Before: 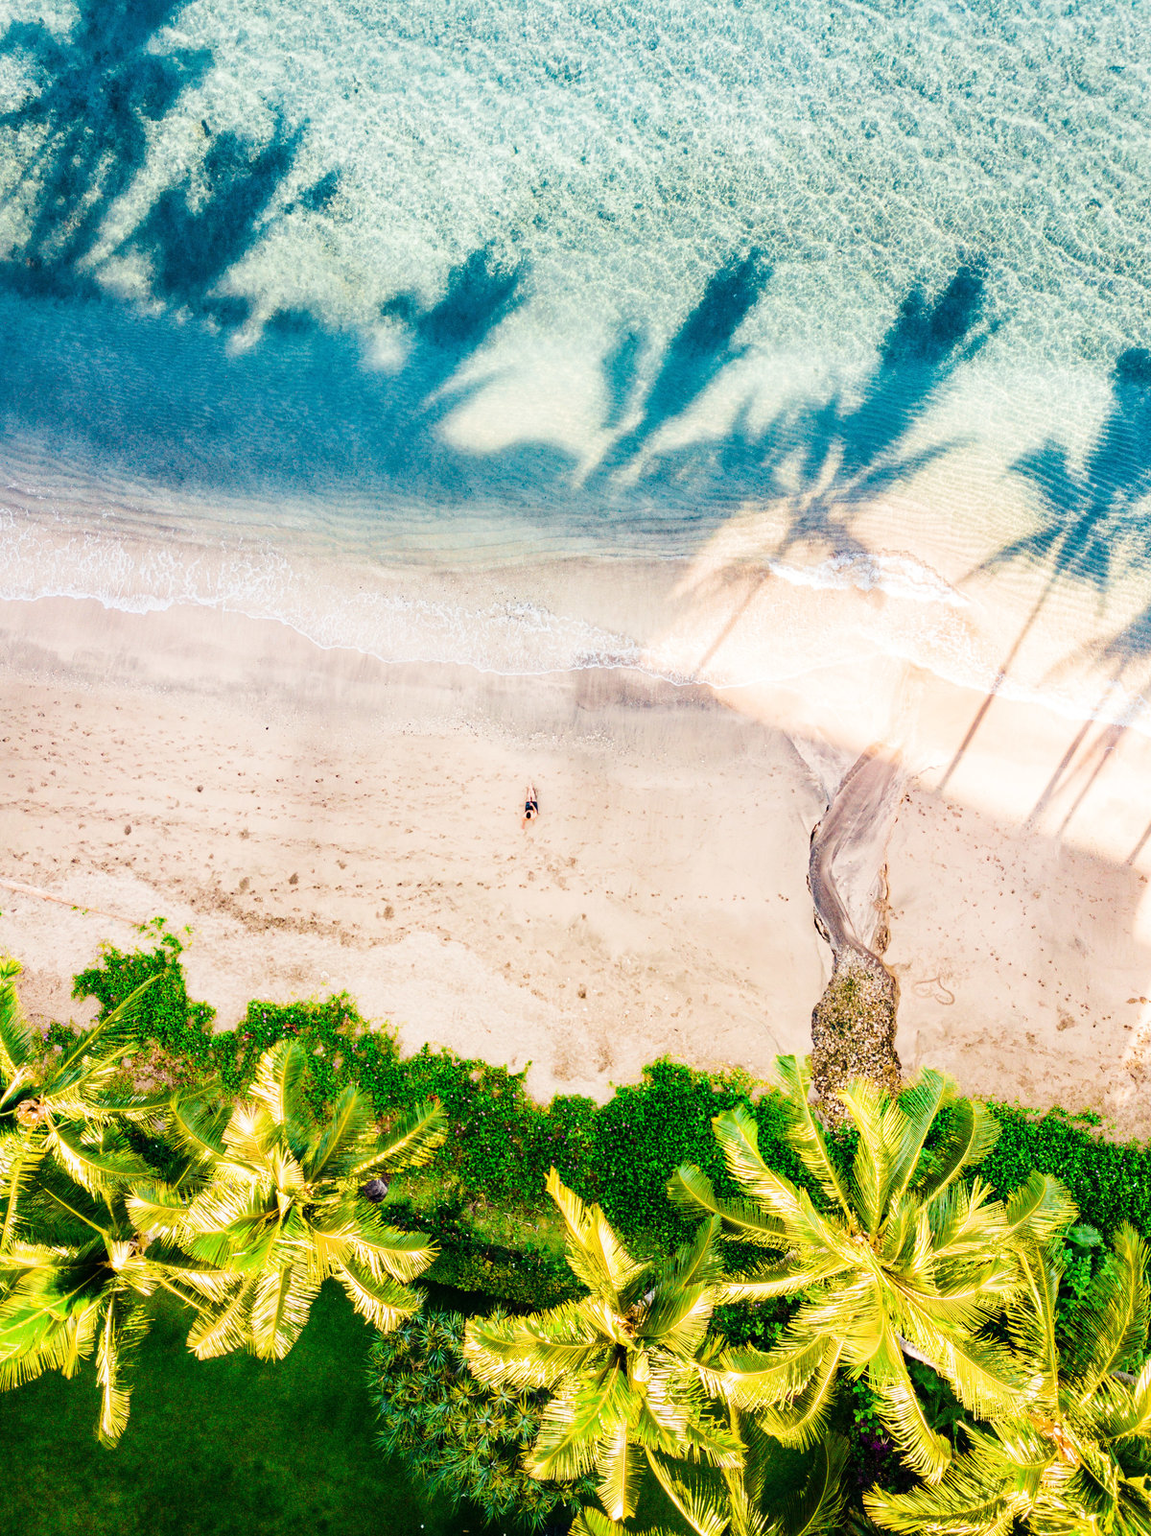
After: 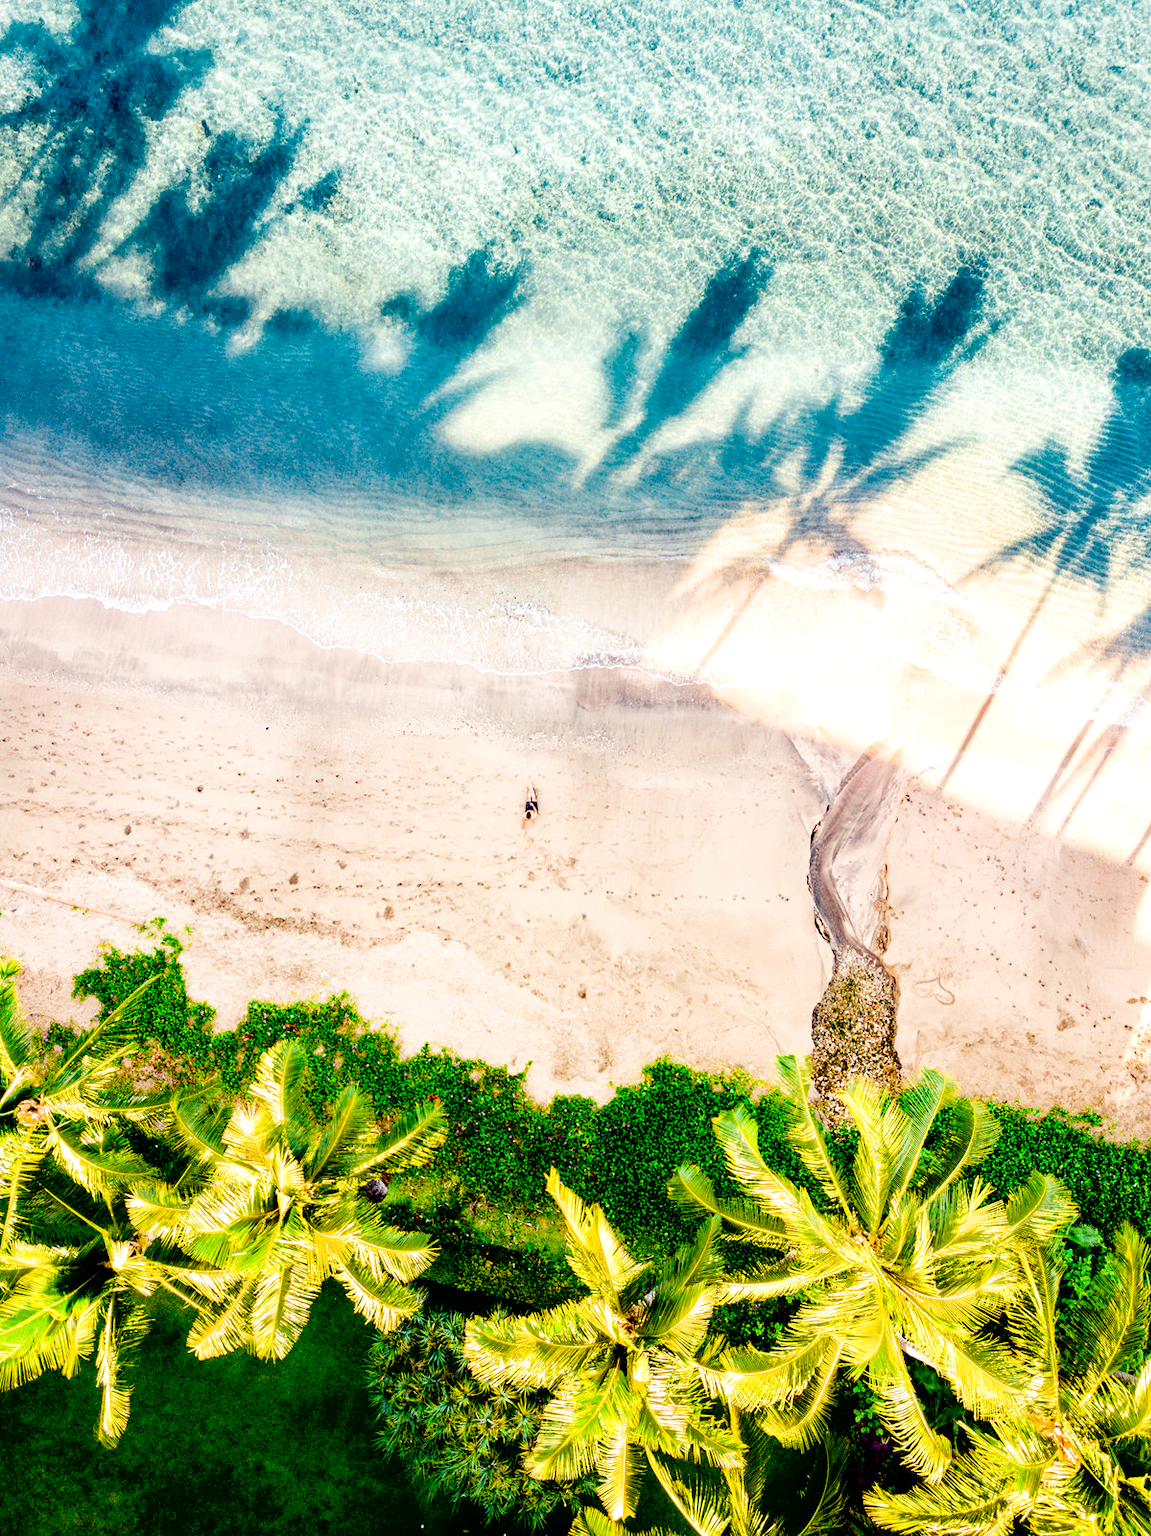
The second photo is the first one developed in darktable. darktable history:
exposure: black level correction 0.025, exposure 0.182 EV, compensate highlight preservation false
contrast brightness saturation: saturation -0.05
